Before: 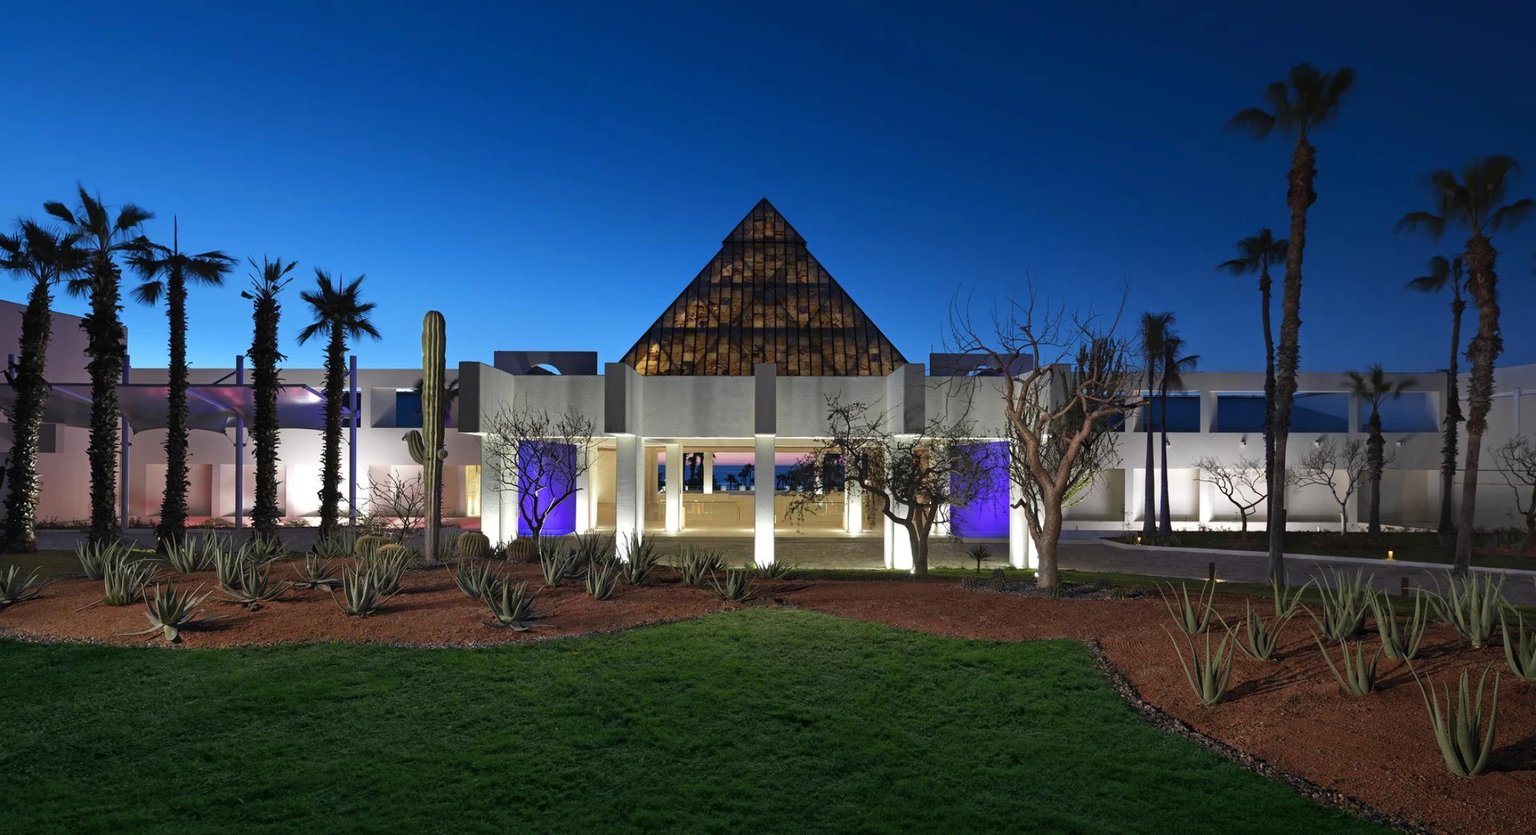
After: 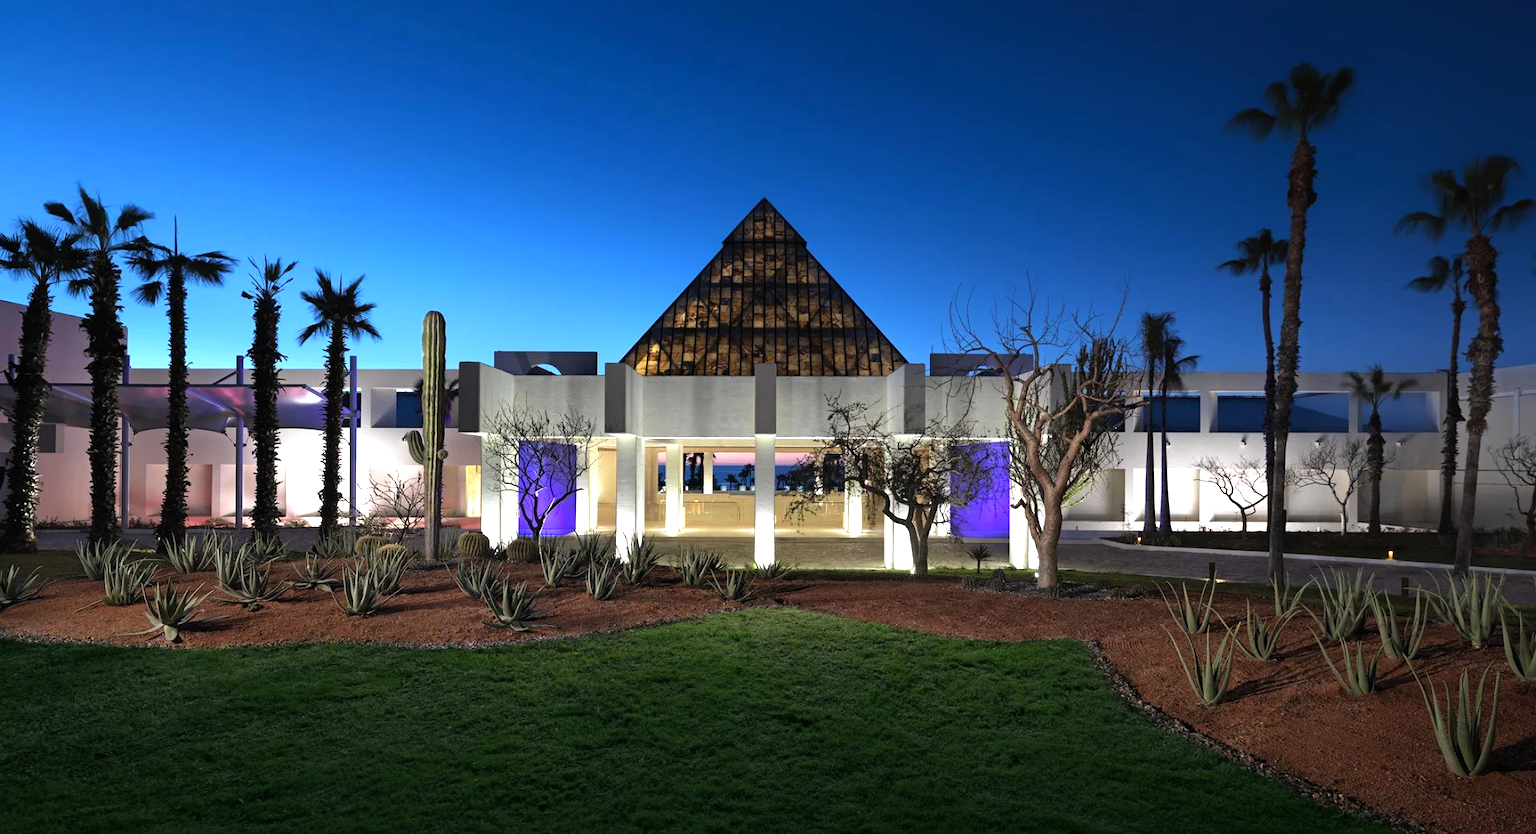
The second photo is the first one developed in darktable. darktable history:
tone equalizer: -8 EV -0.772 EV, -7 EV -0.673 EV, -6 EV -0.588 EV, -5 EV -0.387 EV, -3 EV 0.394 EV, -2 EV 0.6 EV, -1 EV 0.678 EV, +0 EV 0.777 EV
